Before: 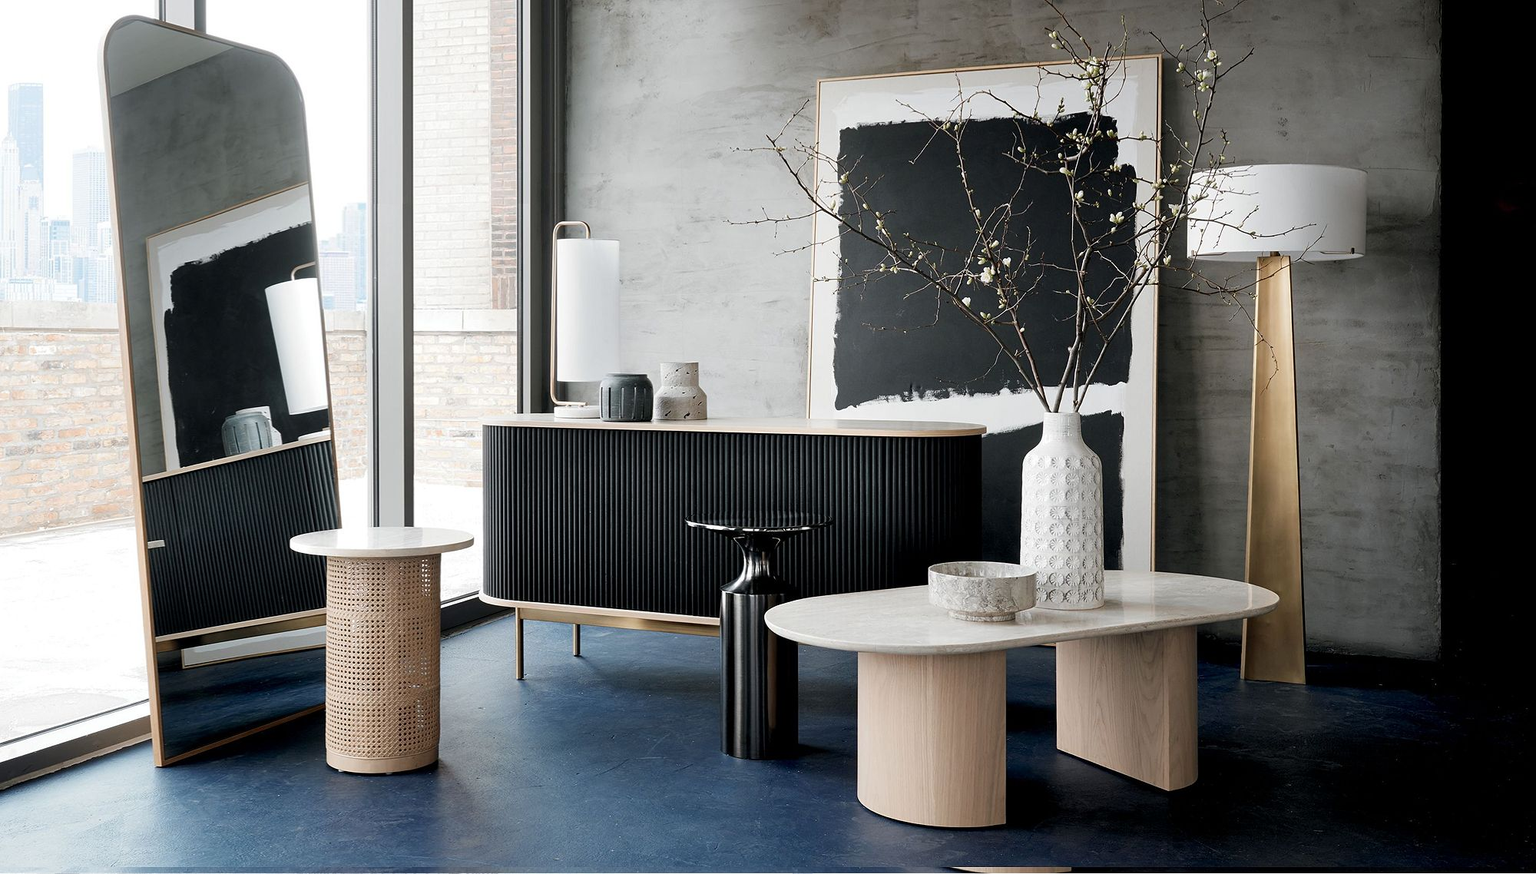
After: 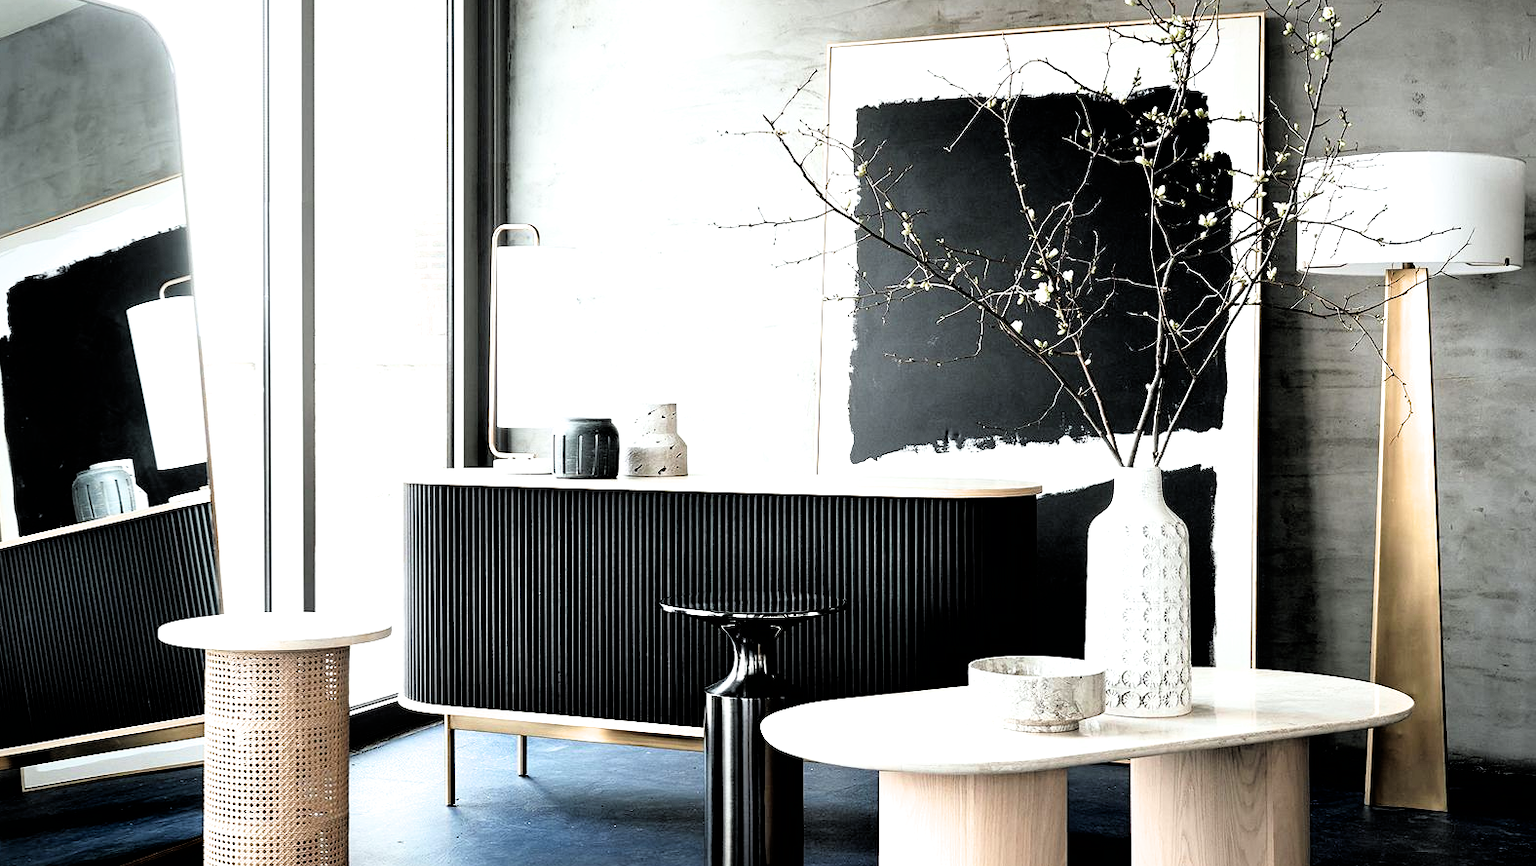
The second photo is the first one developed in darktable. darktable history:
filmic rgb: black relative exposure -3.64 EV, white relative exposure 2.44 EV, hardness 3.29
white balance: red 0.978, blue 0.999
crop and rotate: left 10.77%, top 5.1%, right 10.41%, bottom 16.76%
exposure: exposure 1 EV, compensate highlight preservation false
